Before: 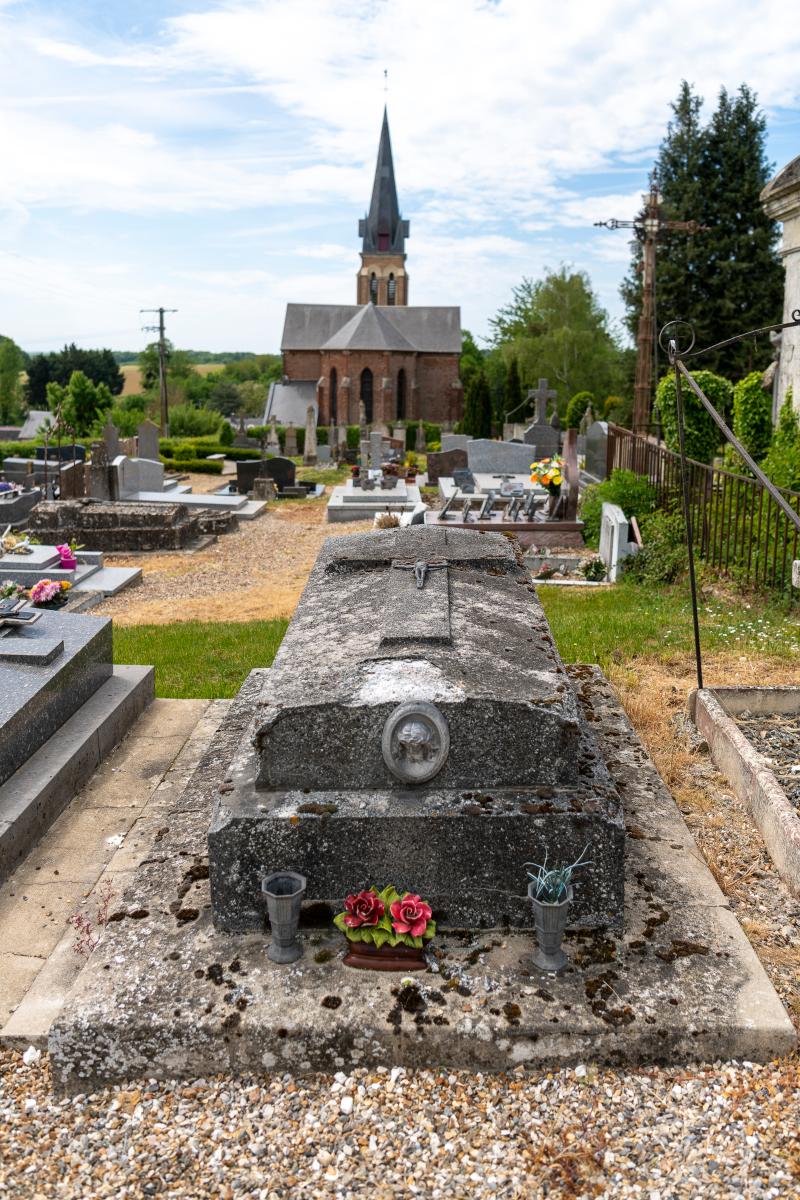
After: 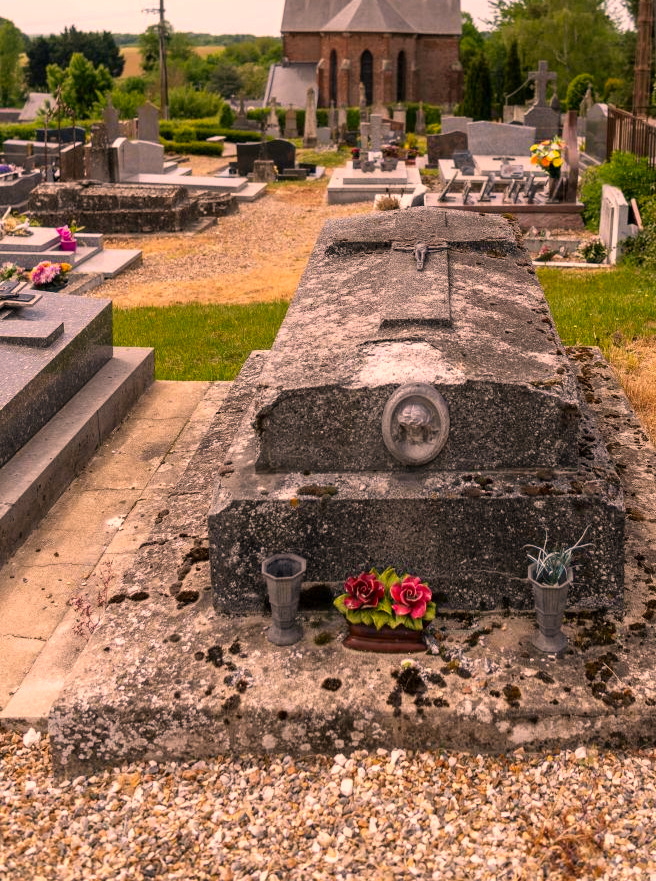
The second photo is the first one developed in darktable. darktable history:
crop: top 26.531%, right 17.959%
color correction: highlights a* 21.16, highlights b* 19.61
